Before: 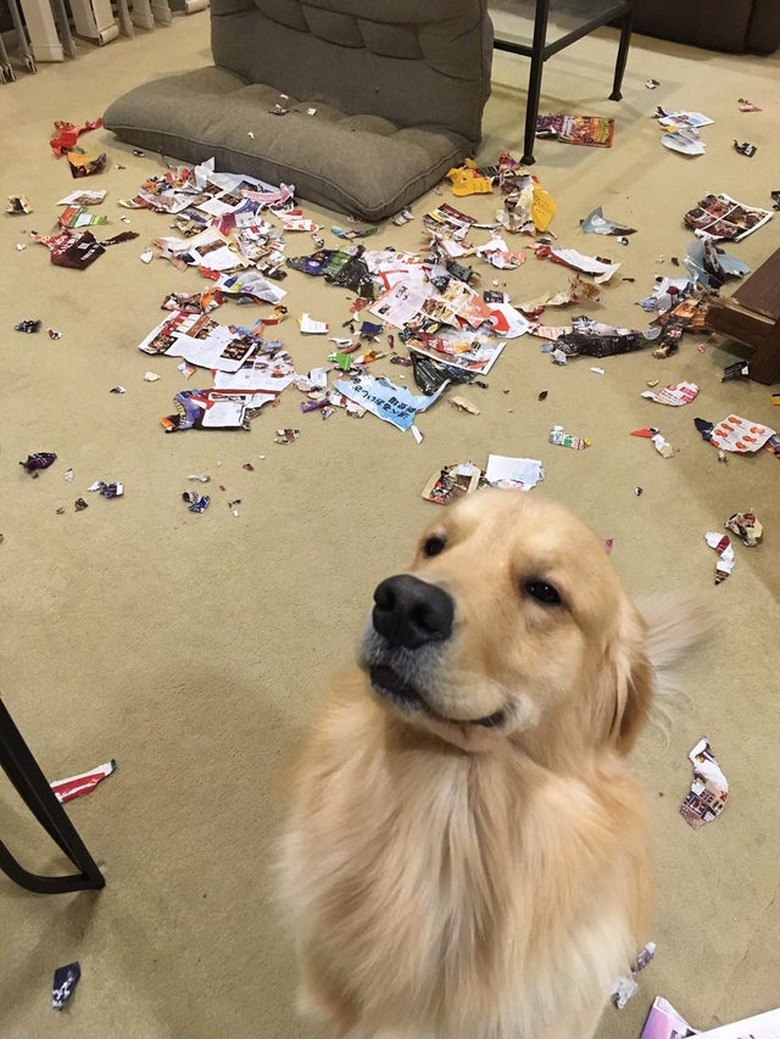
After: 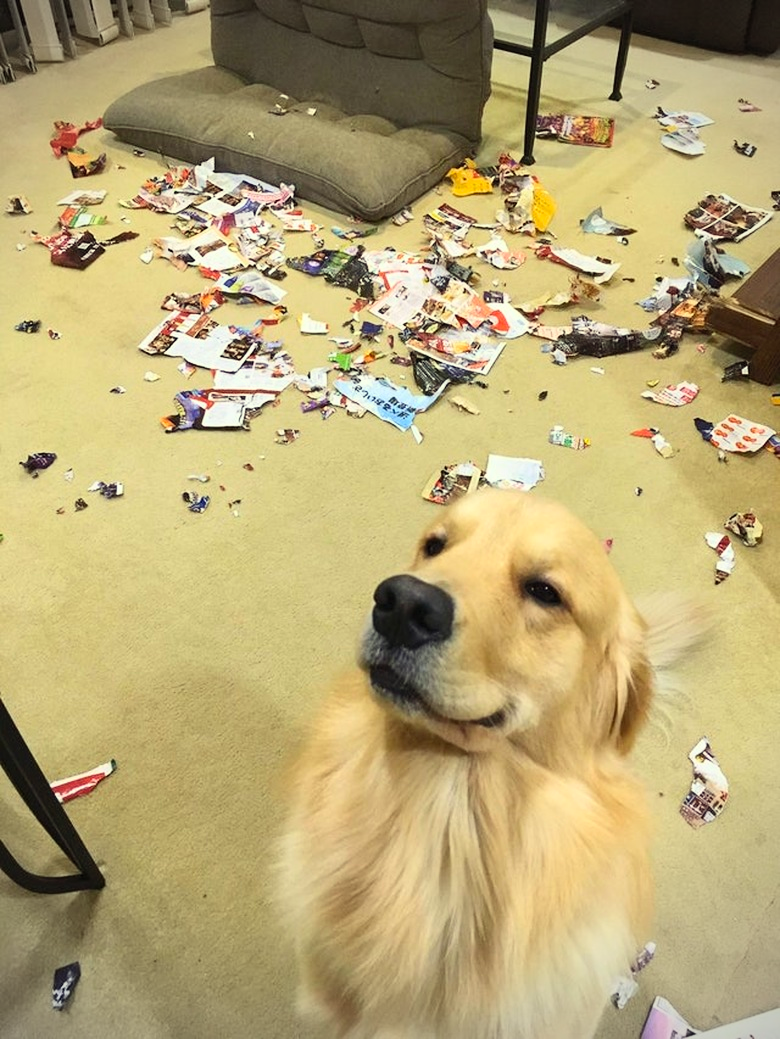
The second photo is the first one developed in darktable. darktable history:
color correction: highlights a* -5.67, highlights b* 11.03
contrast brightness saturation: contrast 0.205, brightness 0.17, saturation 0.221
vignetting: on, module defaults
